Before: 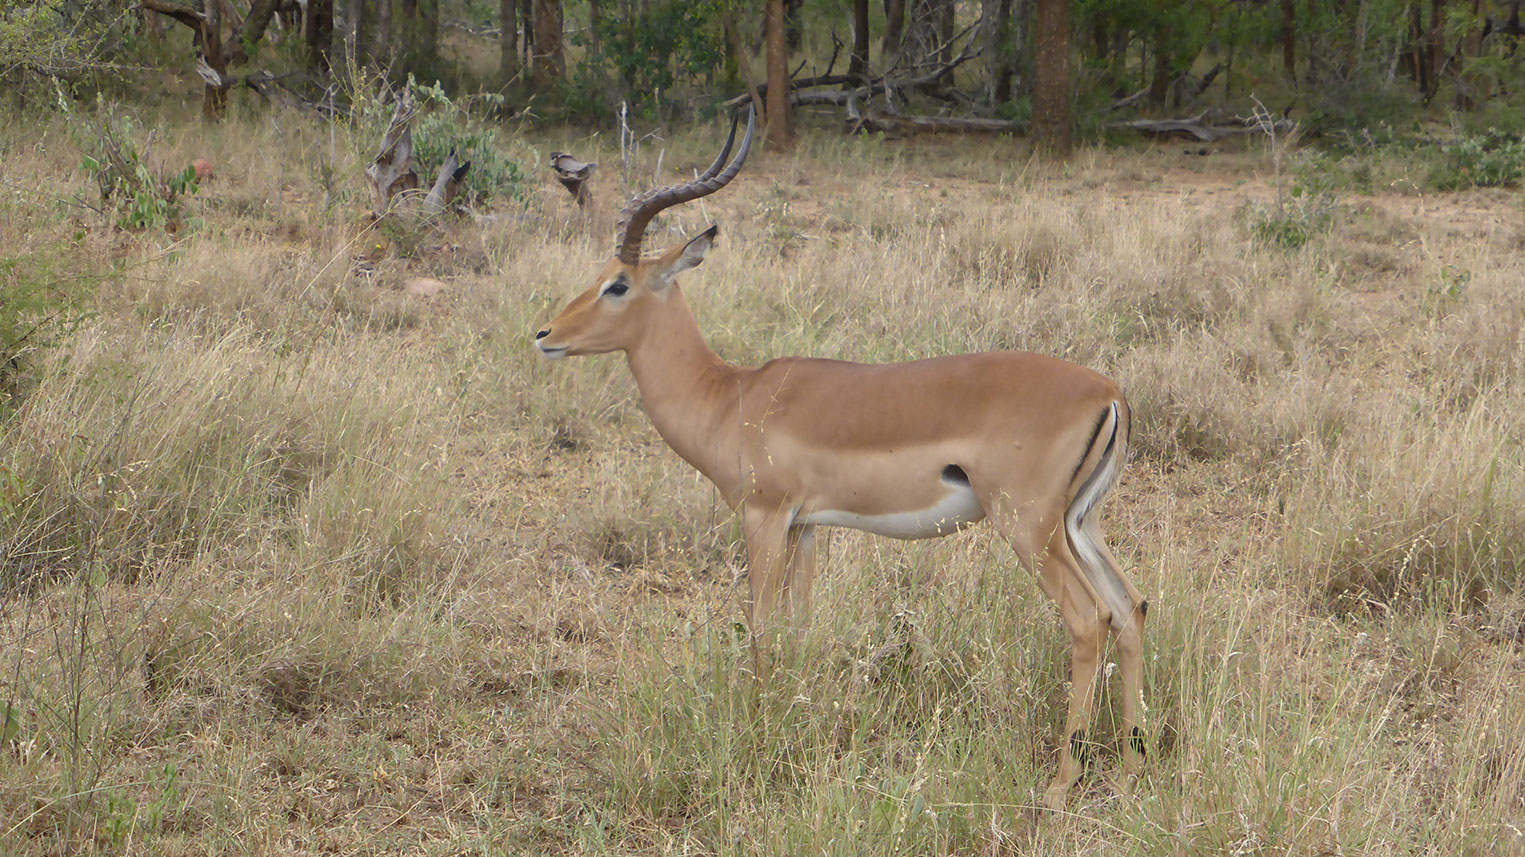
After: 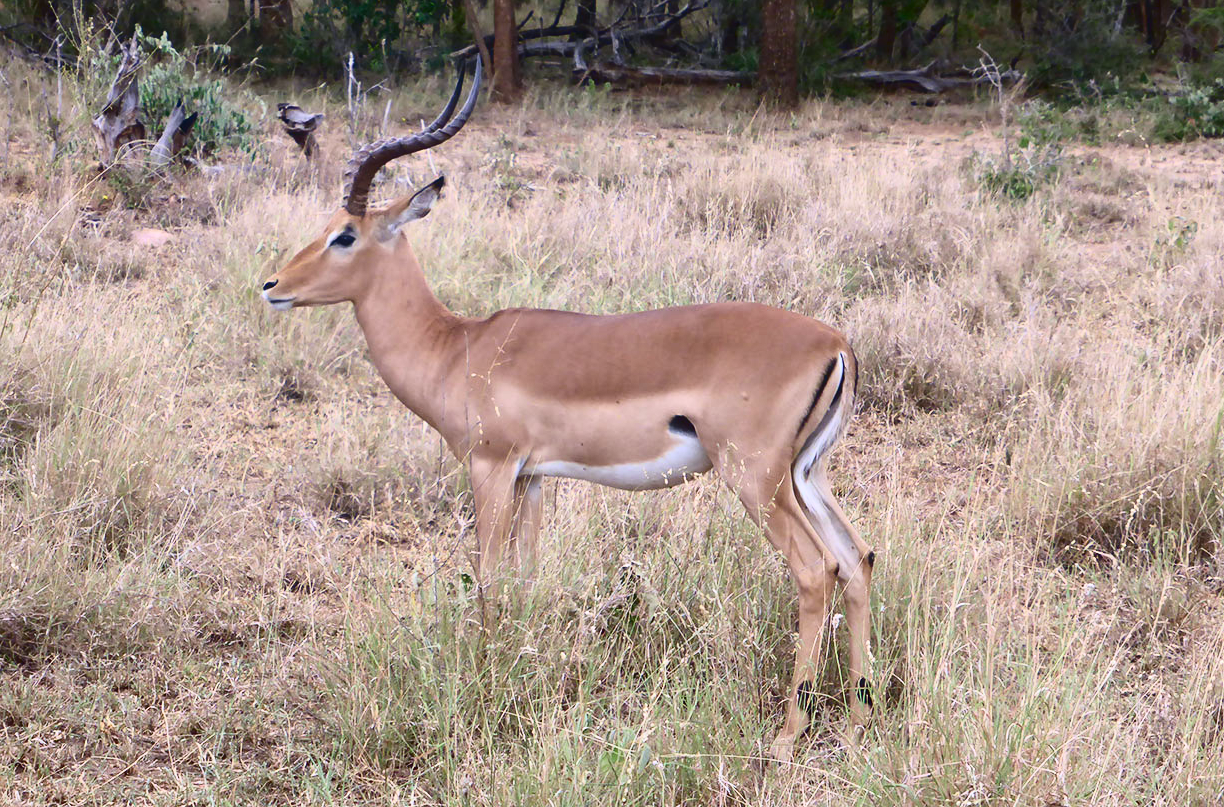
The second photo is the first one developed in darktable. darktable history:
tone curve: curves: ch0 [(0, 0) (0.236, 0.124) (0.373, 0.304) (0.542, 0.593) (0.737, 0.873) (1, 1)]; ch1 [(0, 0) (0.399, 0.328) (0.488, 0.484) (0.598, 0.624) (1, 1)]; ch2 [(0, 0) (0.448, 0.405) (0.523, 0.511) (0.592, 0.59) (1, 1)], color space Lab, independent channels, preserve colors none
white balance: red 1.004, blue 1.096
crop and rotate: left 17.959%, top 5.771%, right 1.742%
